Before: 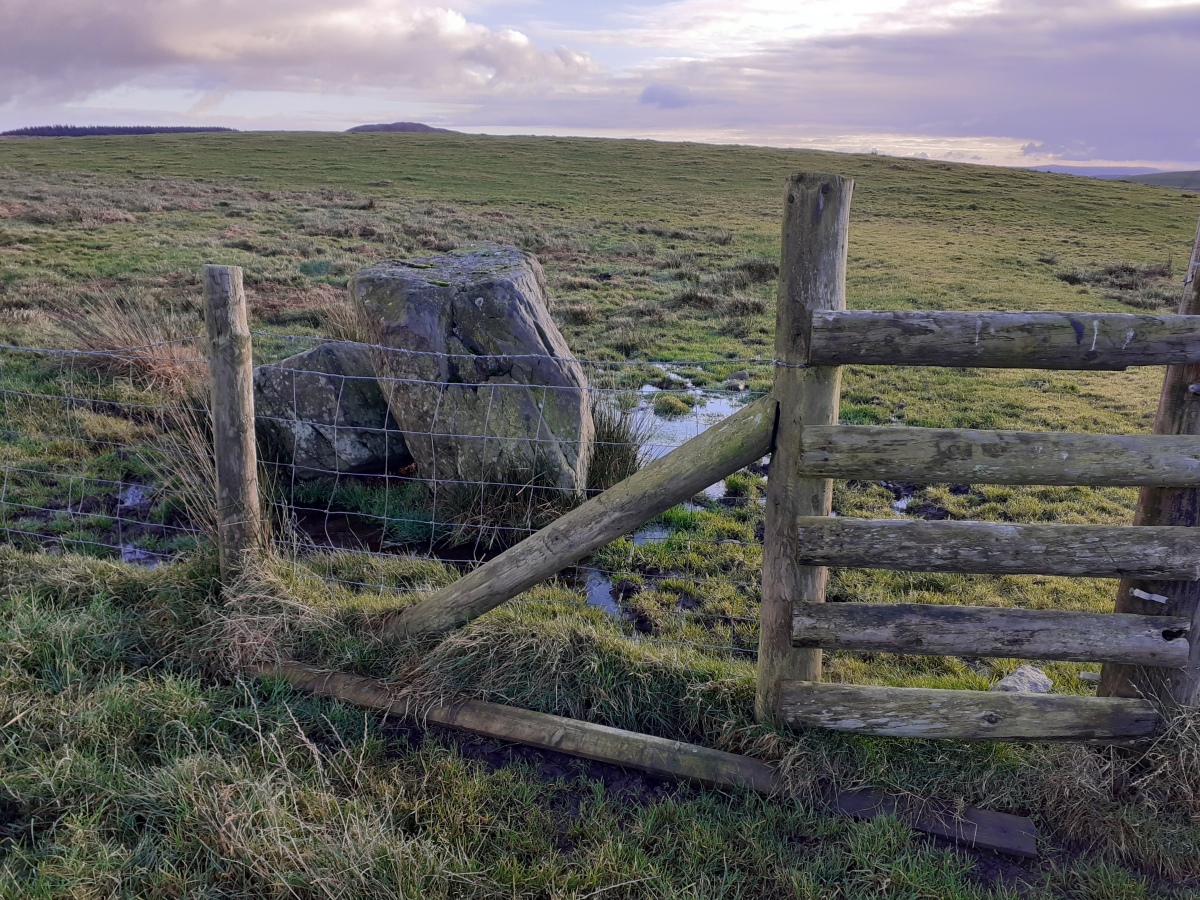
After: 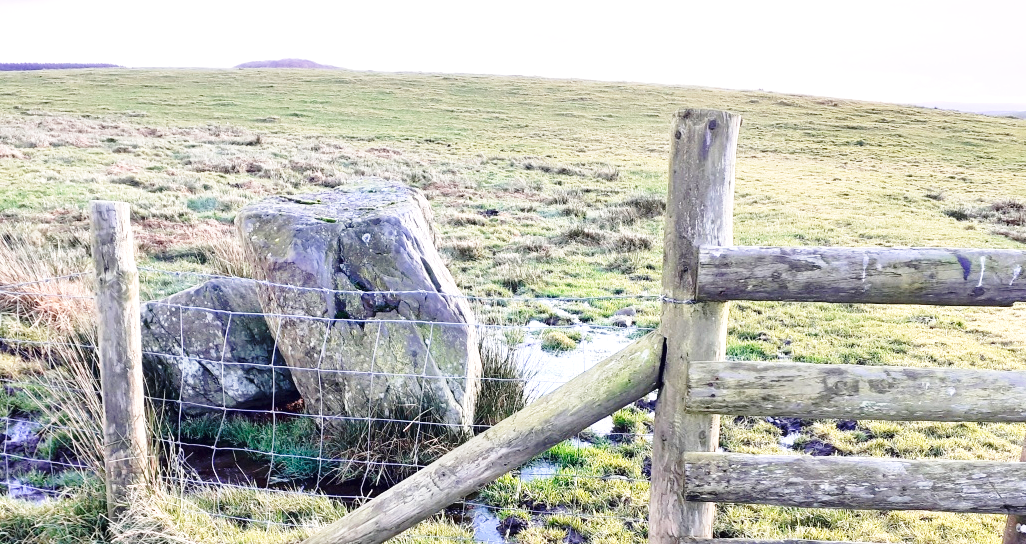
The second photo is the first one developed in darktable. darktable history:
exposure: black level correction 0, exposure 1.47 EV, compensate highlight preservation false
base curve: curves: ch0 [(0, 0) (0.028, 0.03) (0.121, 0.232) (0.46, 0.748) (0.859, 0.968) (1, 1)], preserve colors none
crop and rotate: left 9.465%, top 7.222%, right 4.96%, bottom 32.295%
contrast brightness saturation: saturation -0.06
